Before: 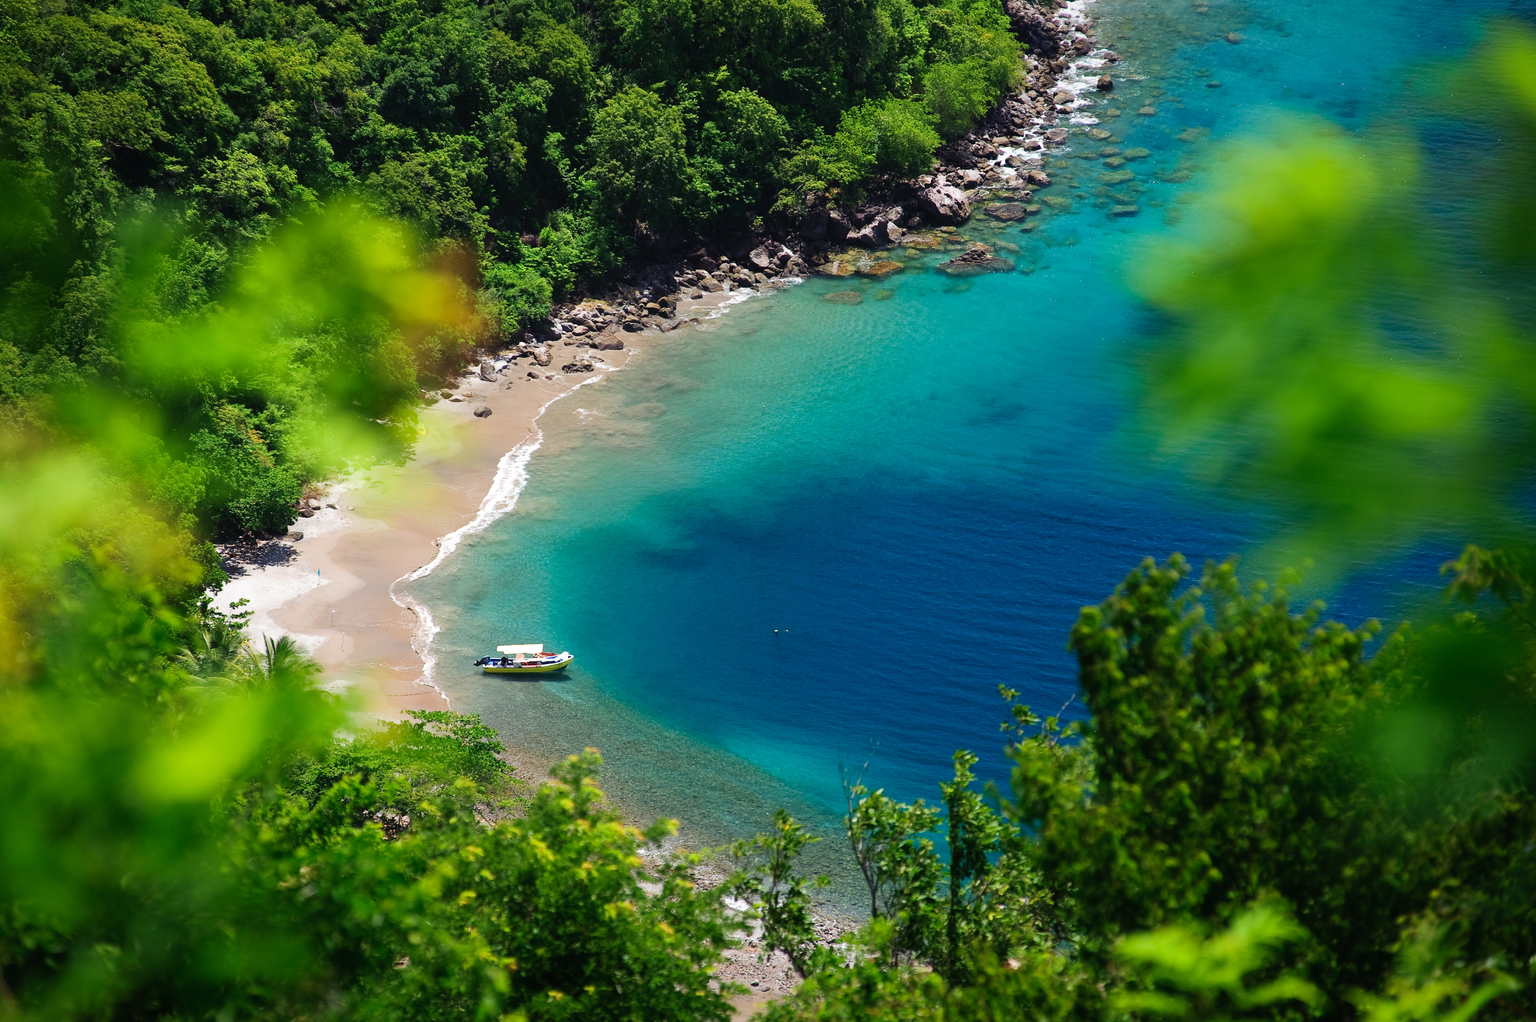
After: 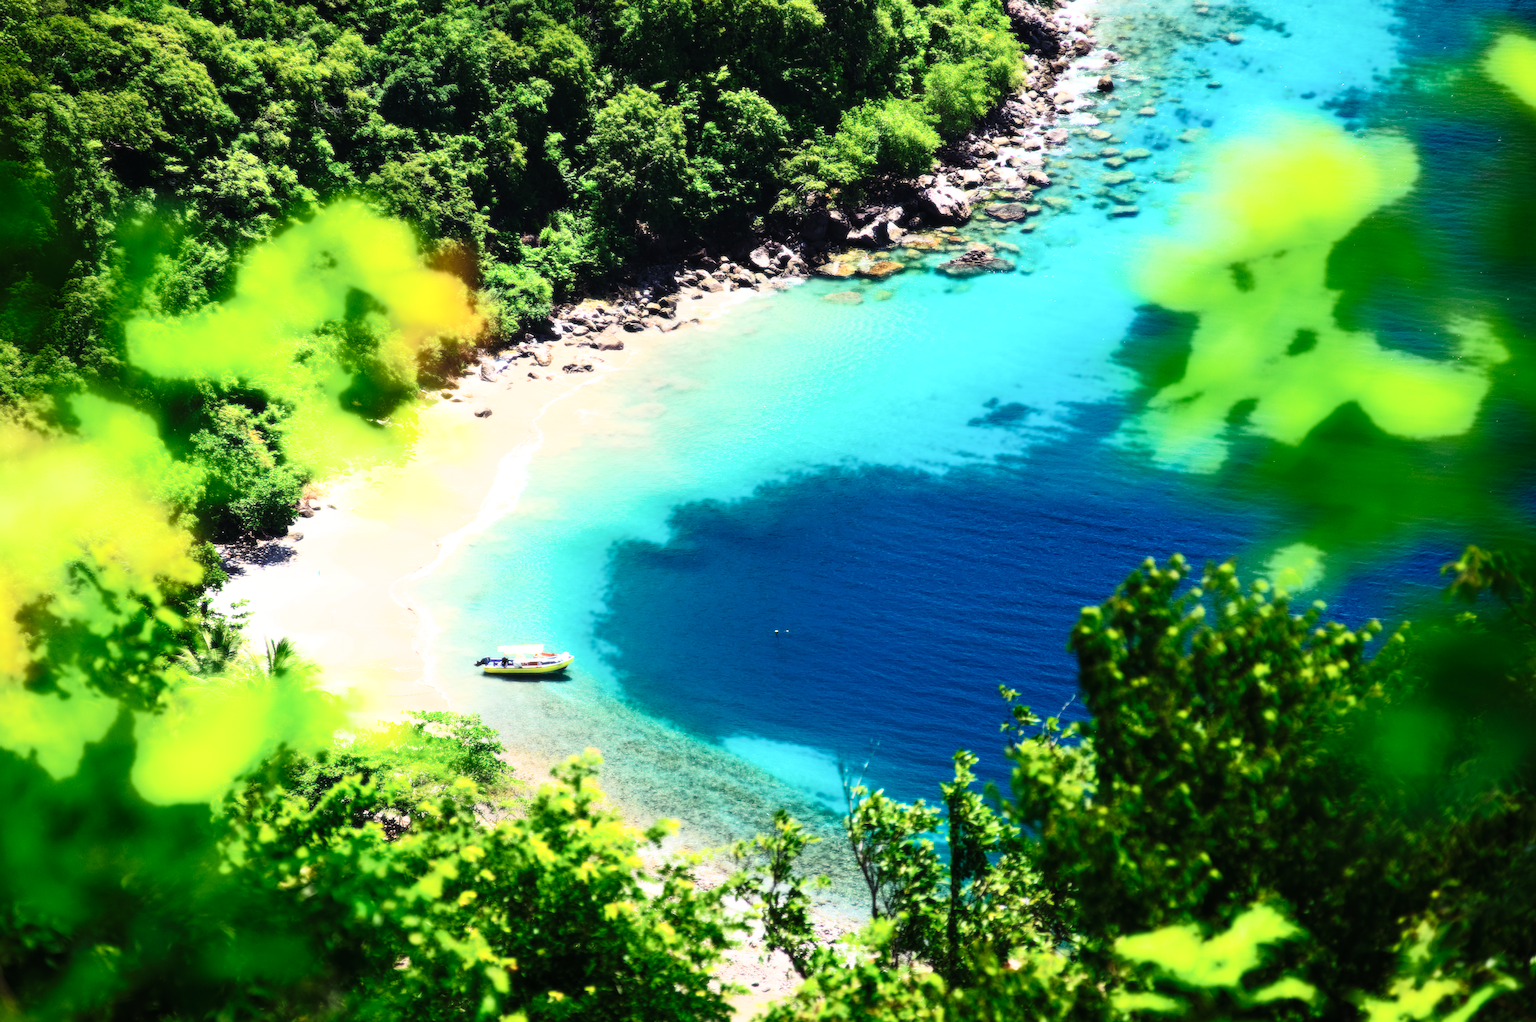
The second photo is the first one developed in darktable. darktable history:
shadows and highlights: shadows 0, highlights 40
bloom: size 0%, threshold 54.82%, strength 8.31%
base curve: curves: ch0 [(0, 0) (0.032, 0.025) (0.121, 0.166) (0.206, 0.329) (0.605, 0.79) (1, 1)], preserve colors none
